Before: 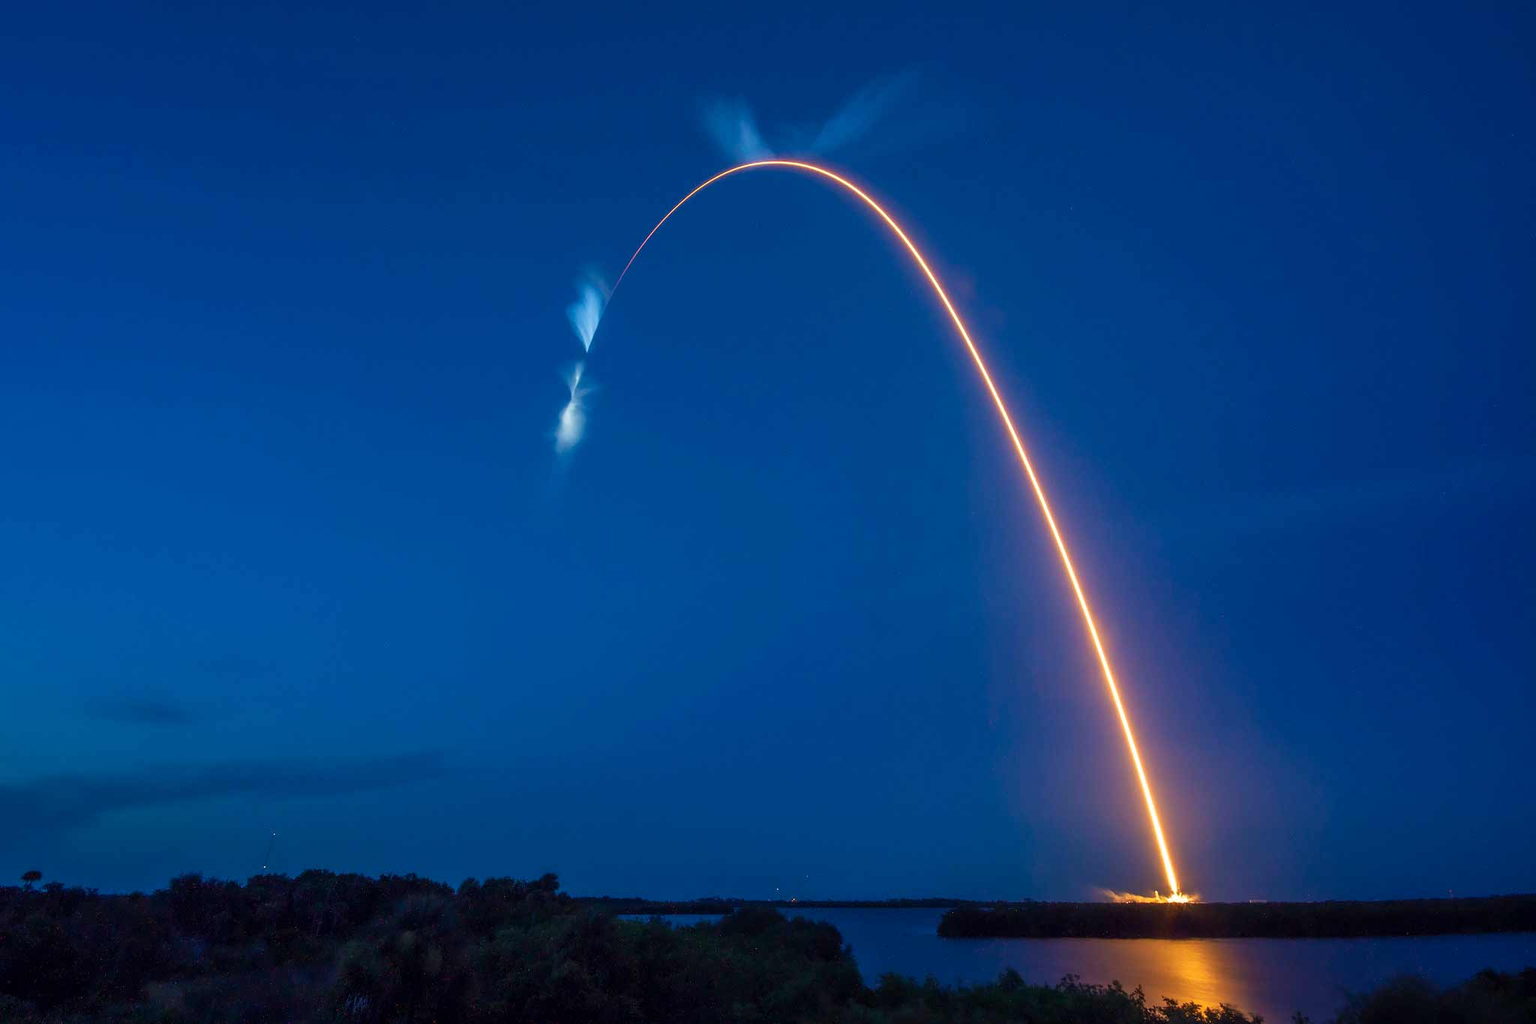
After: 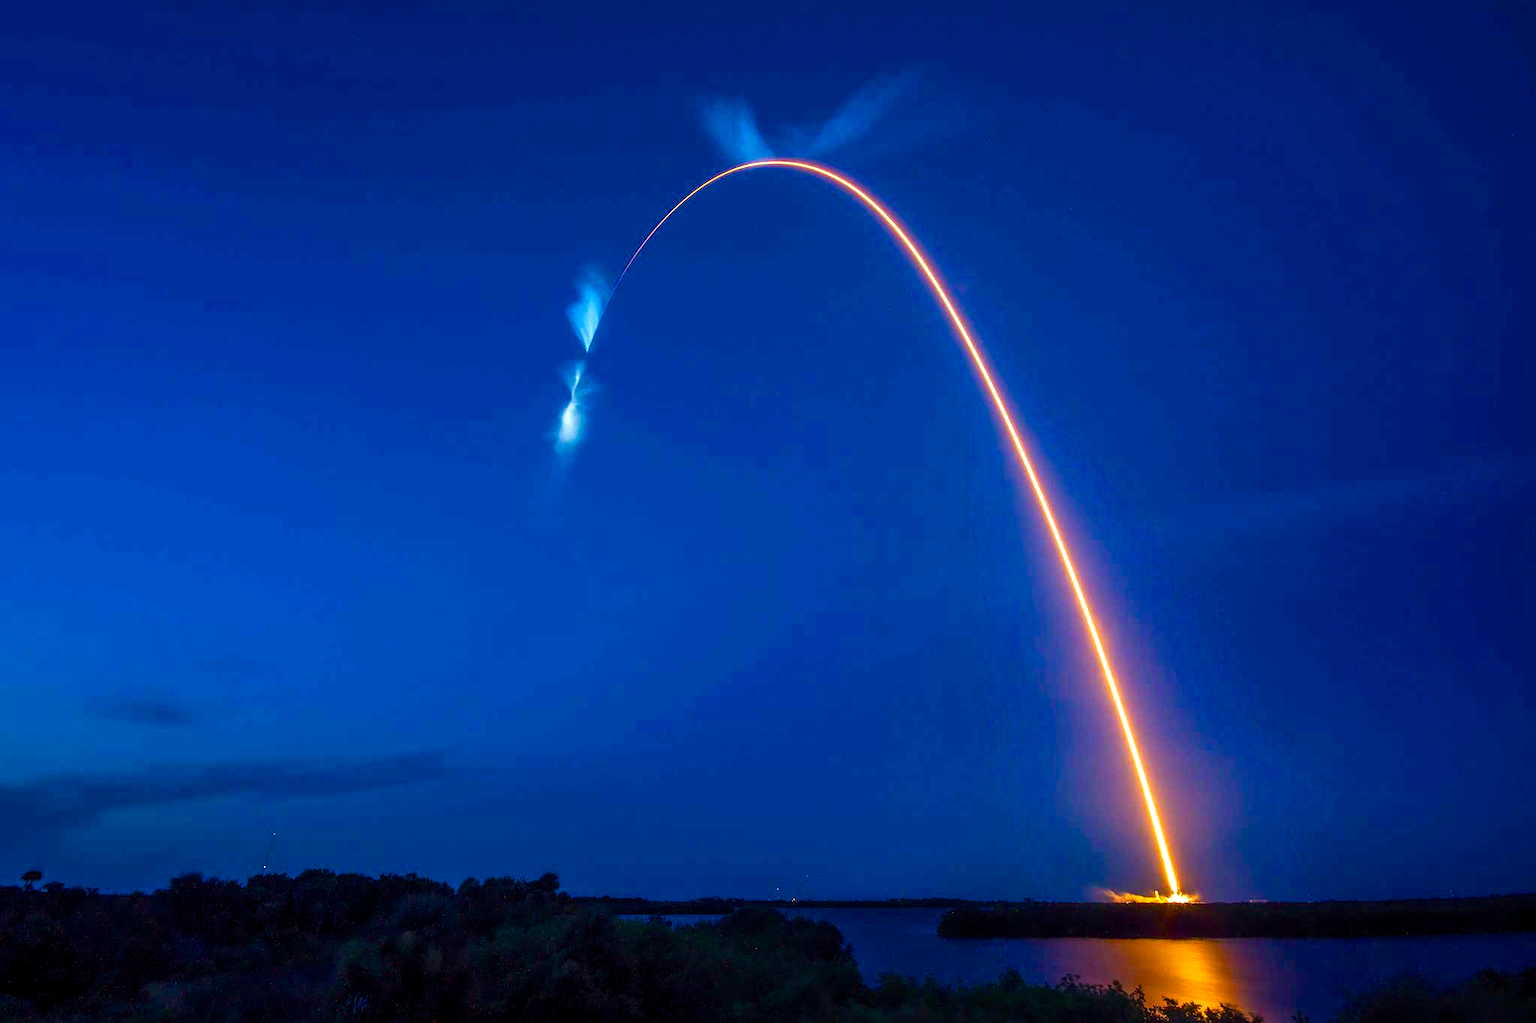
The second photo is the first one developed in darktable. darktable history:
color balance rgb: perceptual saturation grading › global saturation 45%, perceptual saturation grading › highlights -25%, perceptual saturation grading › shadows 50%, perceptual brilliance grading › global brilliance 3%, global vibrance 3%
tone equalizer: -8 EV -0.417 EV, -7 EV -0.389 EV, -6 EV -0.333 EV, -5 EV -0.222 EV, -3 EV 0.222 EV, -2 EV 0.333 EV, -1 EV 0.389 EV, +0 EV 0.417 EV, edges refinement/feathering 500, mask exposure compensation -1.57 EV, preserve details no
